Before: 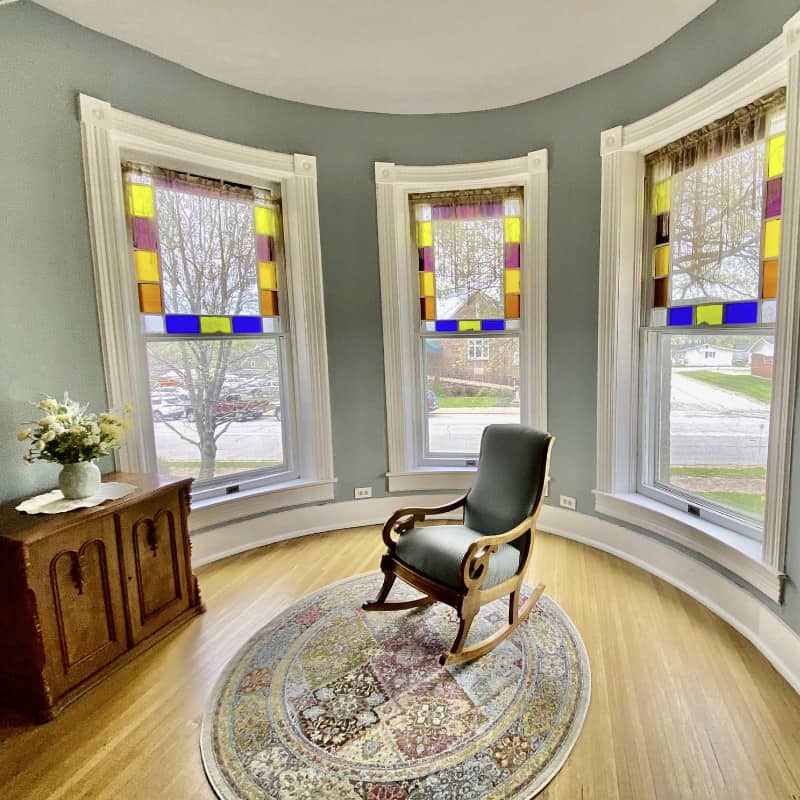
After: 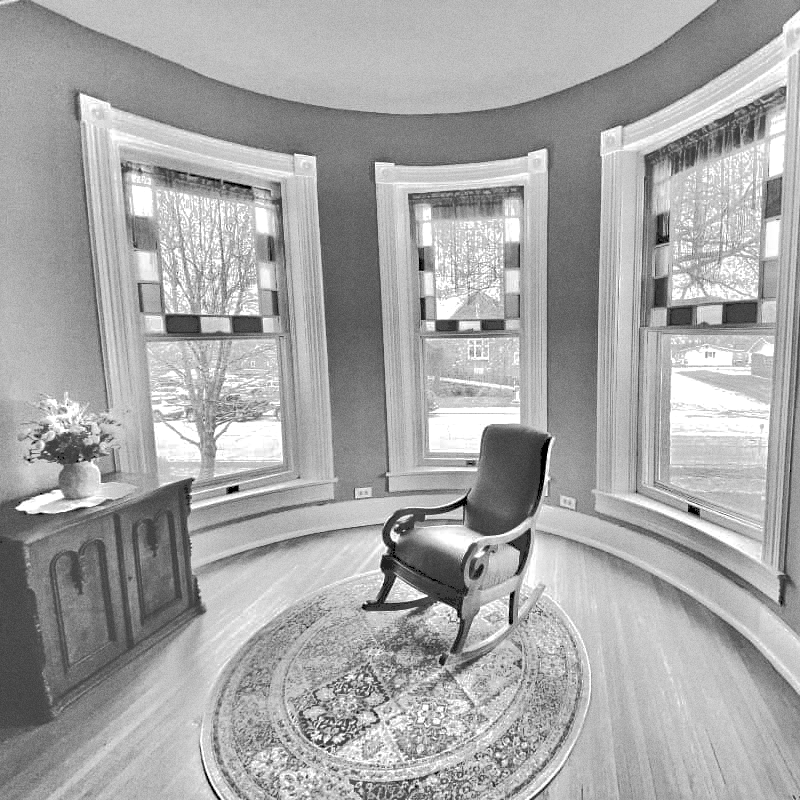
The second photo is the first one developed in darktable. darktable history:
shadows and highlights: soften with gaussian
haze removal: strength 0.4, distance 0.22, compatibility mode true, adaptive false
tone equalizer: -8 EV -0.417 EV, -7 EV -0.389 EV, -6 EV -0.333 EV, -5 EV -0.222 EV, -3 EV 0.222 EV, -2 EV 0.333 EV, -1 EV 0.389 EV, +0 EV 0.417 EV, edges refinement/feathering 500, mask exposure compensation -1.57 EV, preserve details no
grain: on, module defaults
monochrome: on, module defaults
tone curve: curves: ch0 [(0, 0) (0.003, 0.298) (0.011, 0.298) (0.025, 0.298) (0.044, 0.3) (0.069, 0.302) (0.1, 0.312) (0.136, 0.329) (0.177, 0.354) (0.224, 0.376) (0.277, 0.408) (0.335, 0.453) (0.399, 0.503) (0.468, 0.562) (0.543, 0.623) (0.623, 0.686) (0.709, 0.754) (0.801, 0.825) (0.898, 0.873) (1, 1)], preserve colors none
